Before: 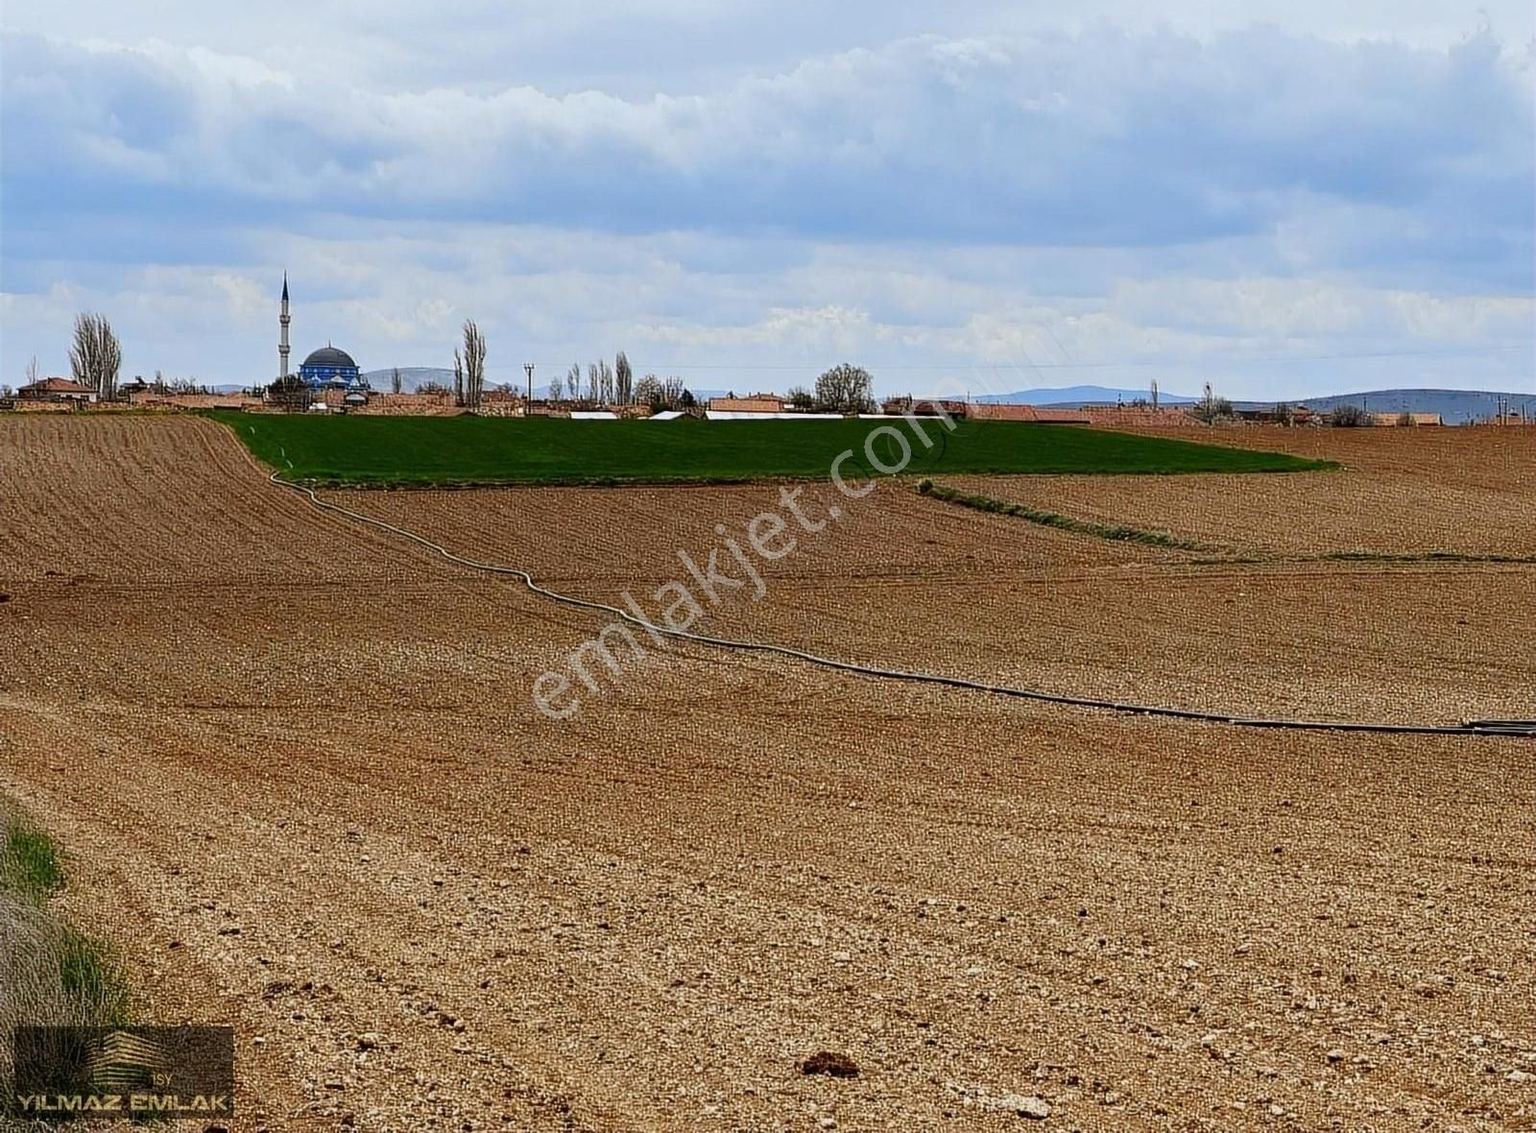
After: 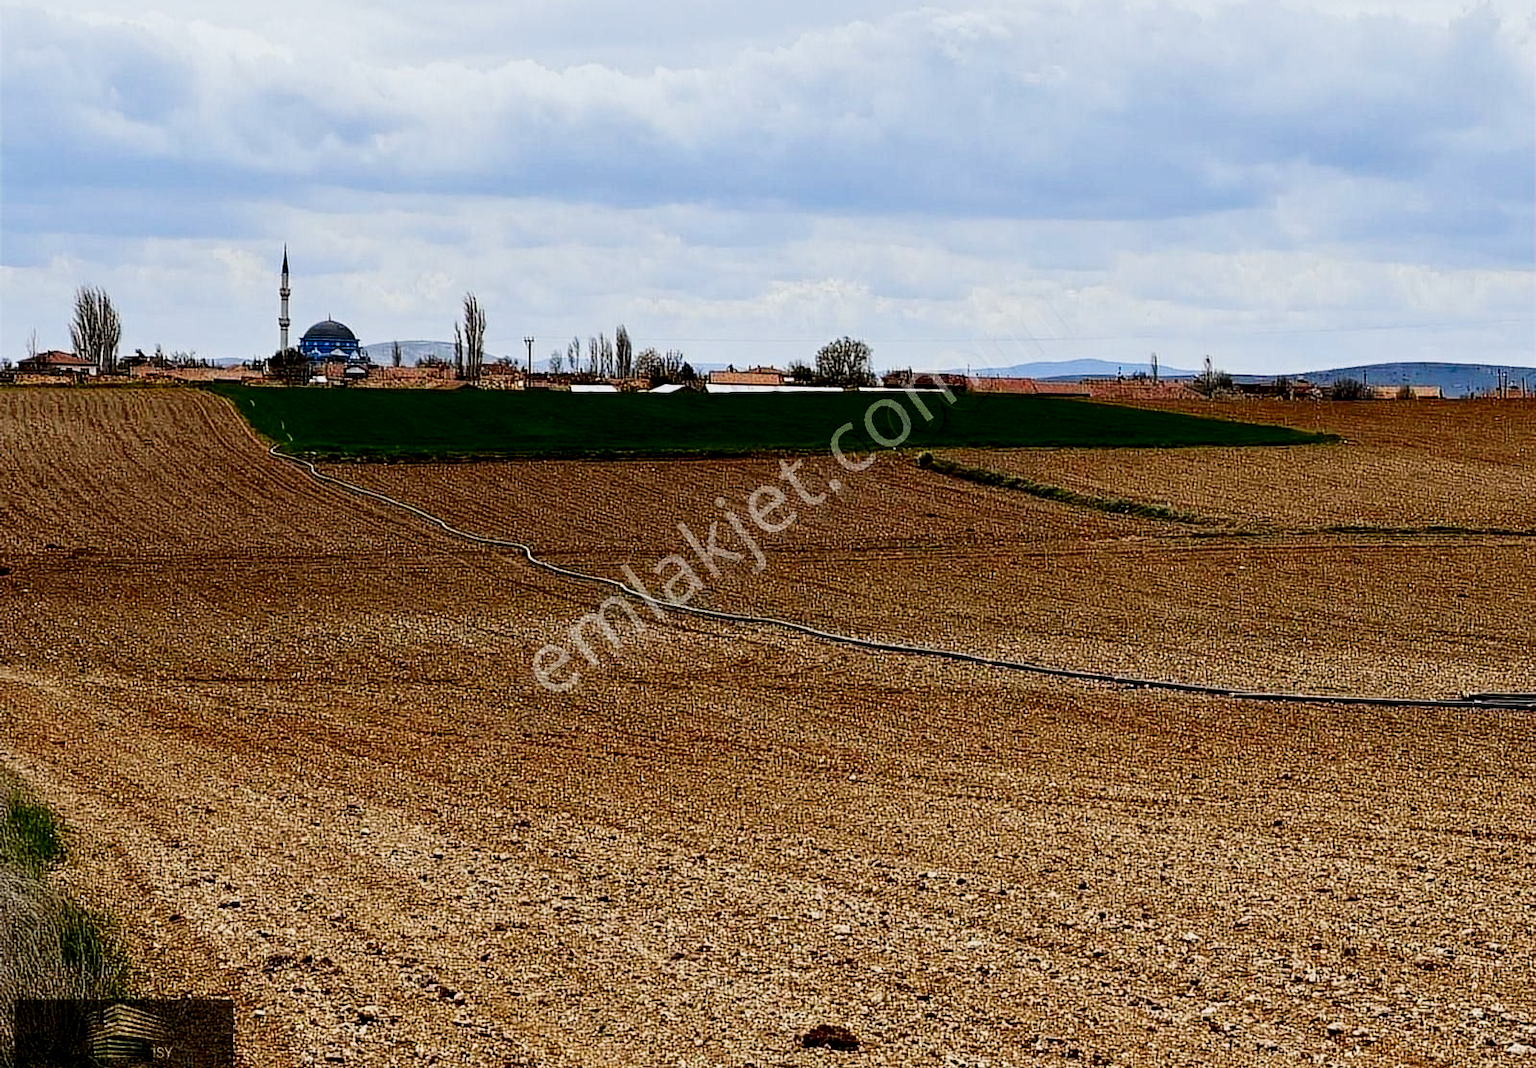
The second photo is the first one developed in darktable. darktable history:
filmic rgb: black relative exposure -5.04 EV, white relative exposure 3.53 EV, hardness 3.19, contrast 1.2, highlights saturation mix -48.58%
contrast brightness saturation: contrast 0.096, brightness -0.277, saturation 0.149
crop and rotate: top 2.433%, bottom 3.191%
exposure: black level correction 0, exposure 0.589 EV, compensate highlight preservation false
